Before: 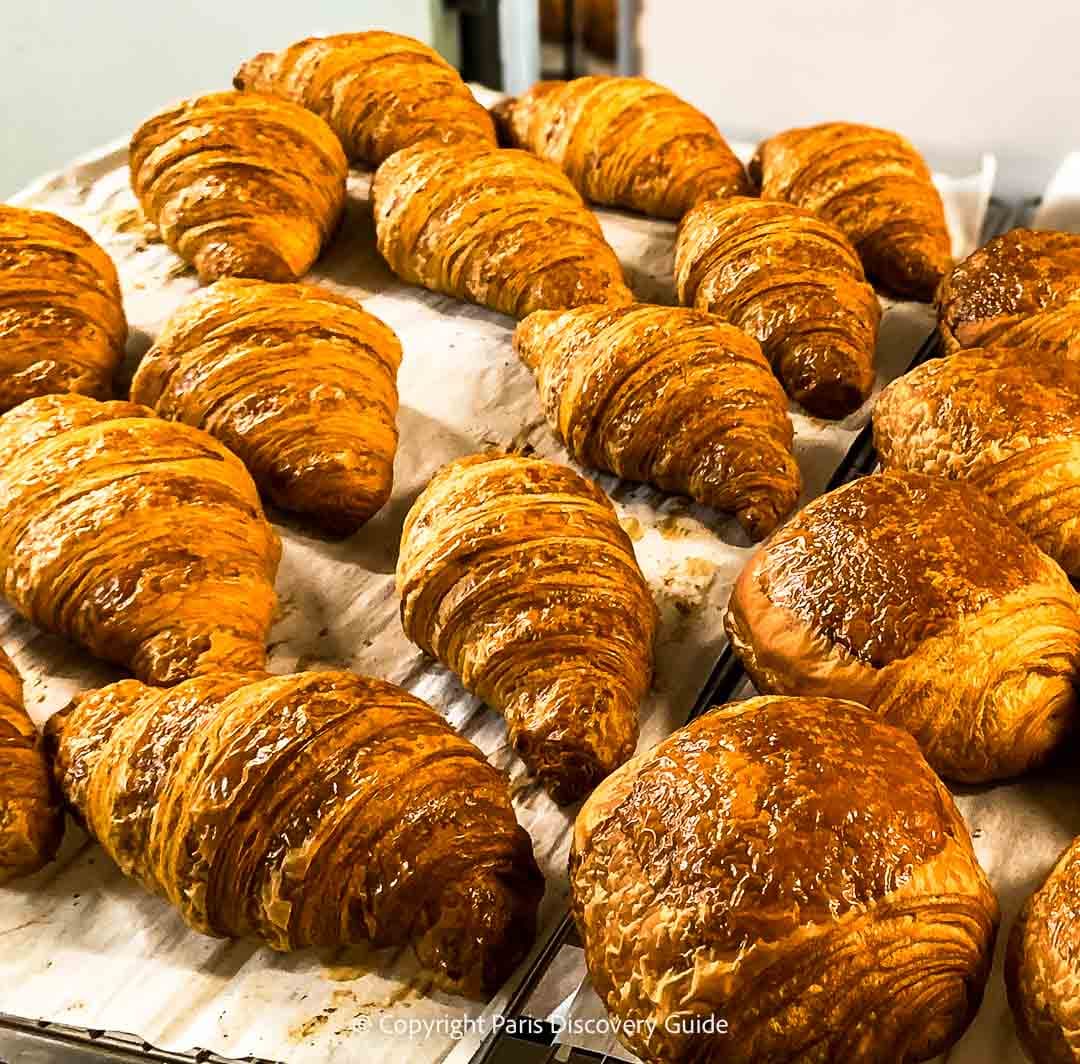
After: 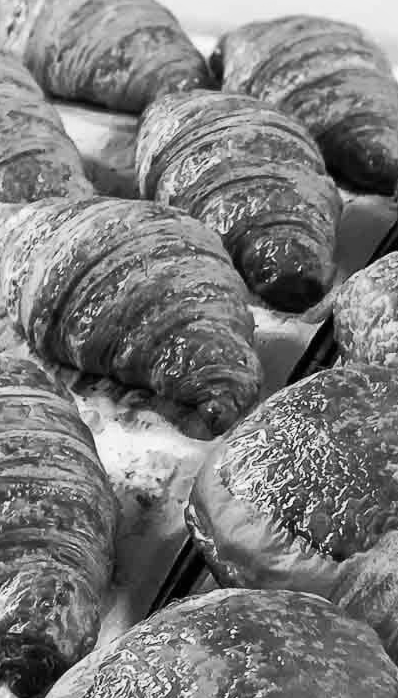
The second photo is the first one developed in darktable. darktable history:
crop and rotate: left 49.936%, top 10.094%, right 13.136%, bottom 24.256%
monochrome: a -3.63, b -0.465
